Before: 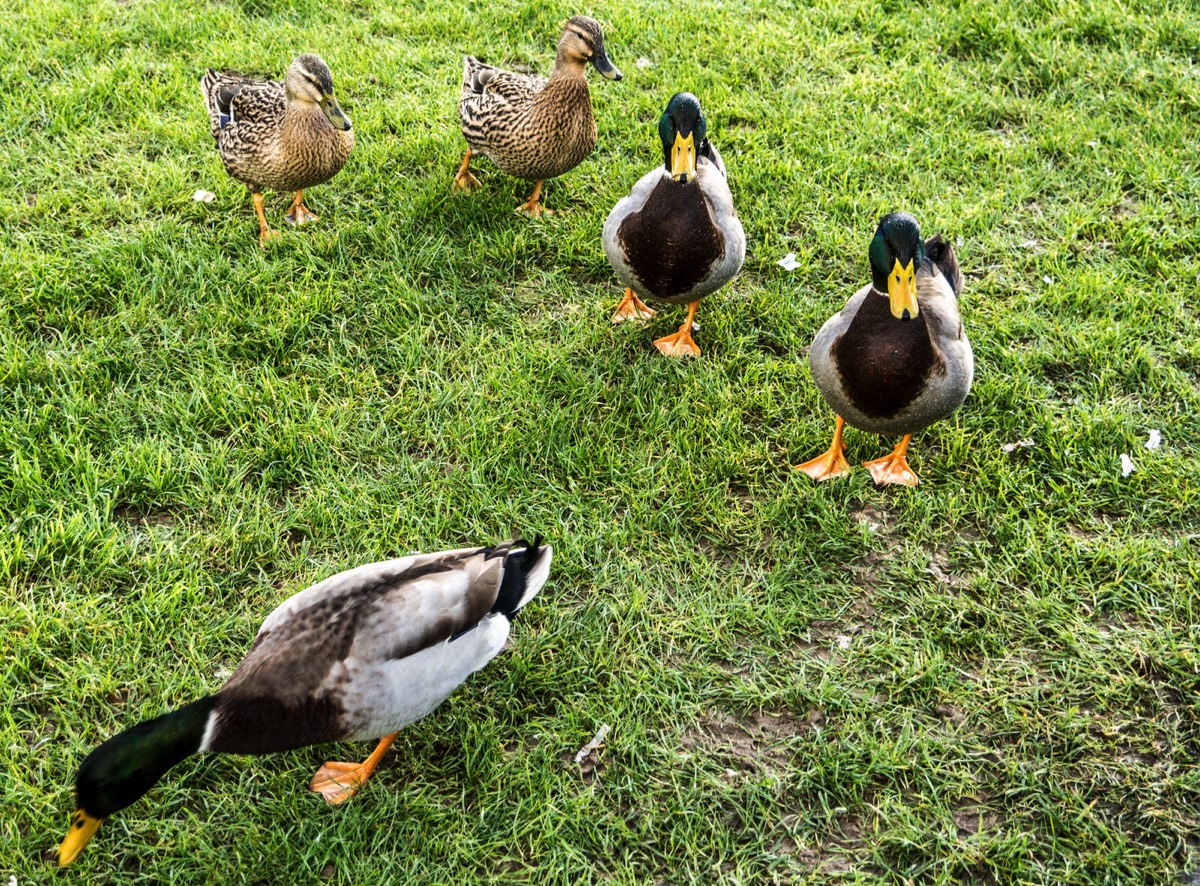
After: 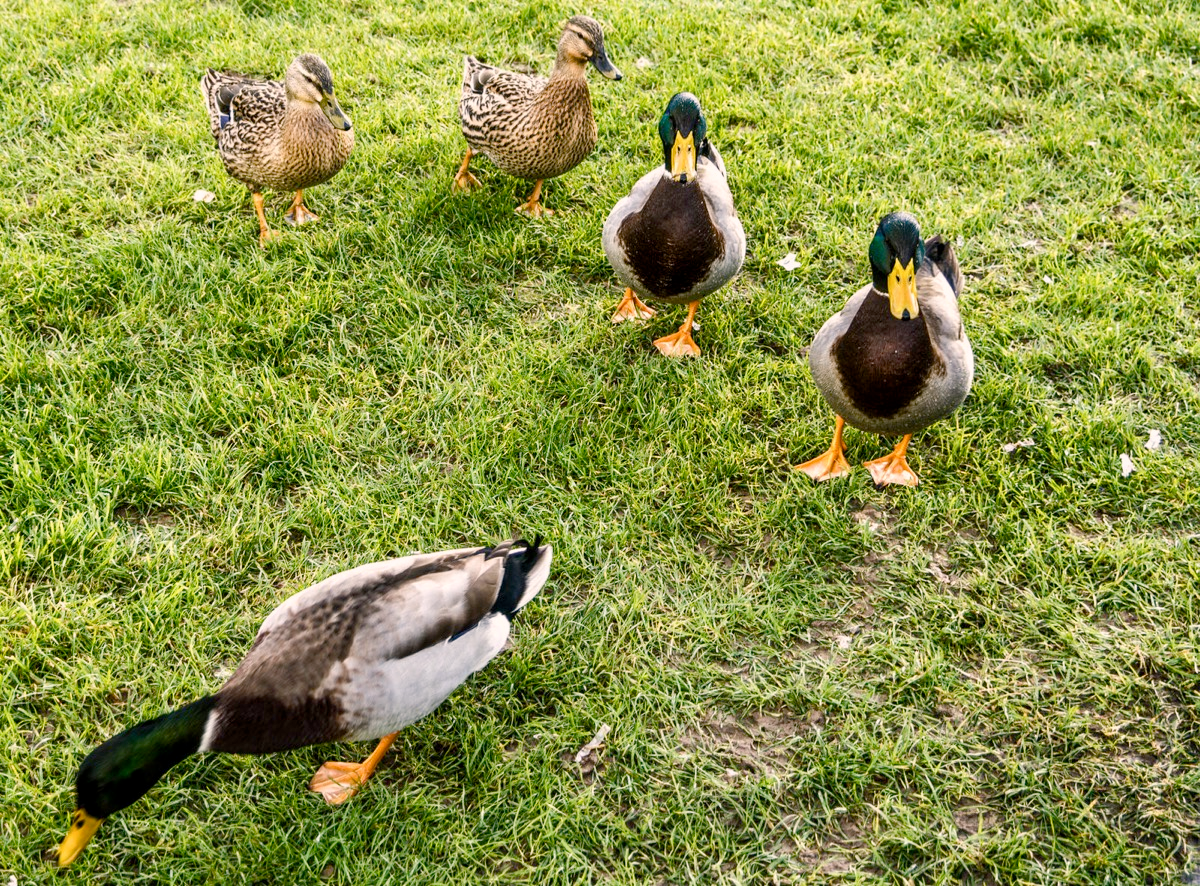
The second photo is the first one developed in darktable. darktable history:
color balance rgb: highlights gain › chroma 2.002%, highlights gain › hue 44.44°, perceptual saturation grading › global saturation 20%, perceptual saturation grading › highlights -25.11%, perceptual saturation grading › shadows 25.214%
